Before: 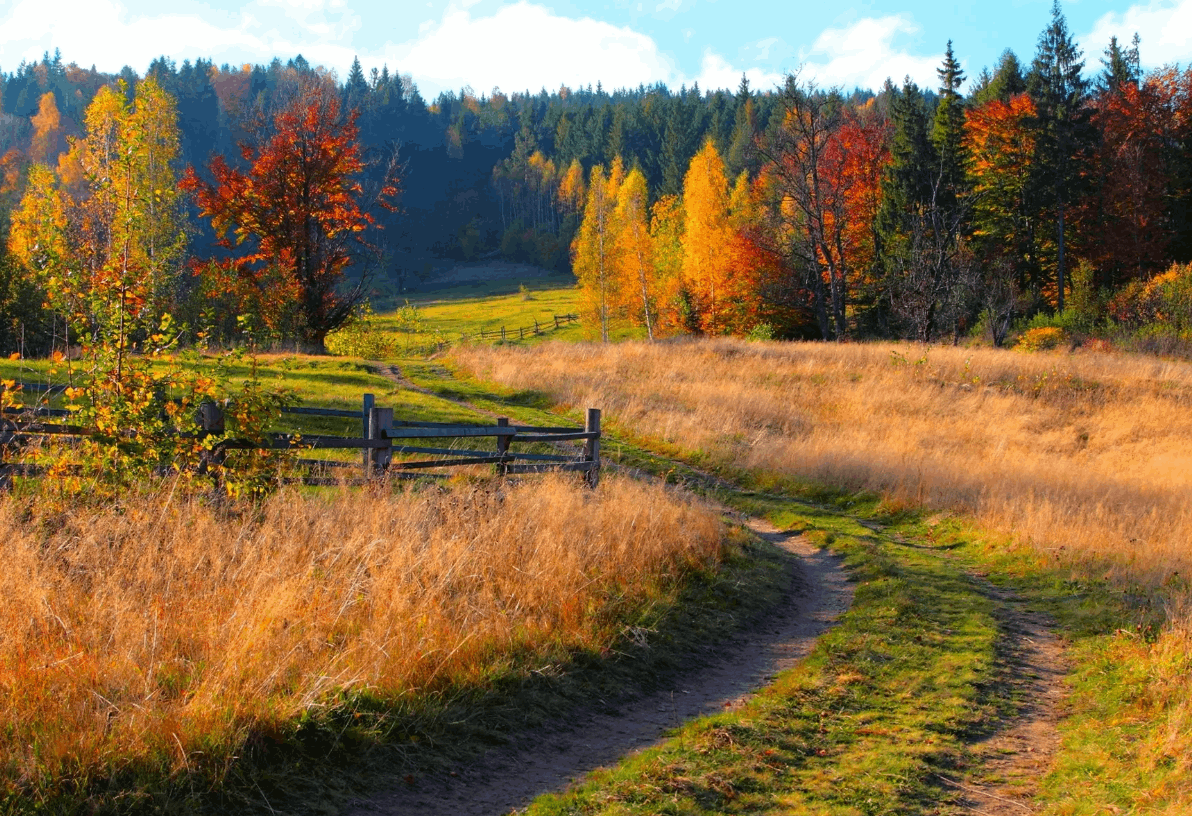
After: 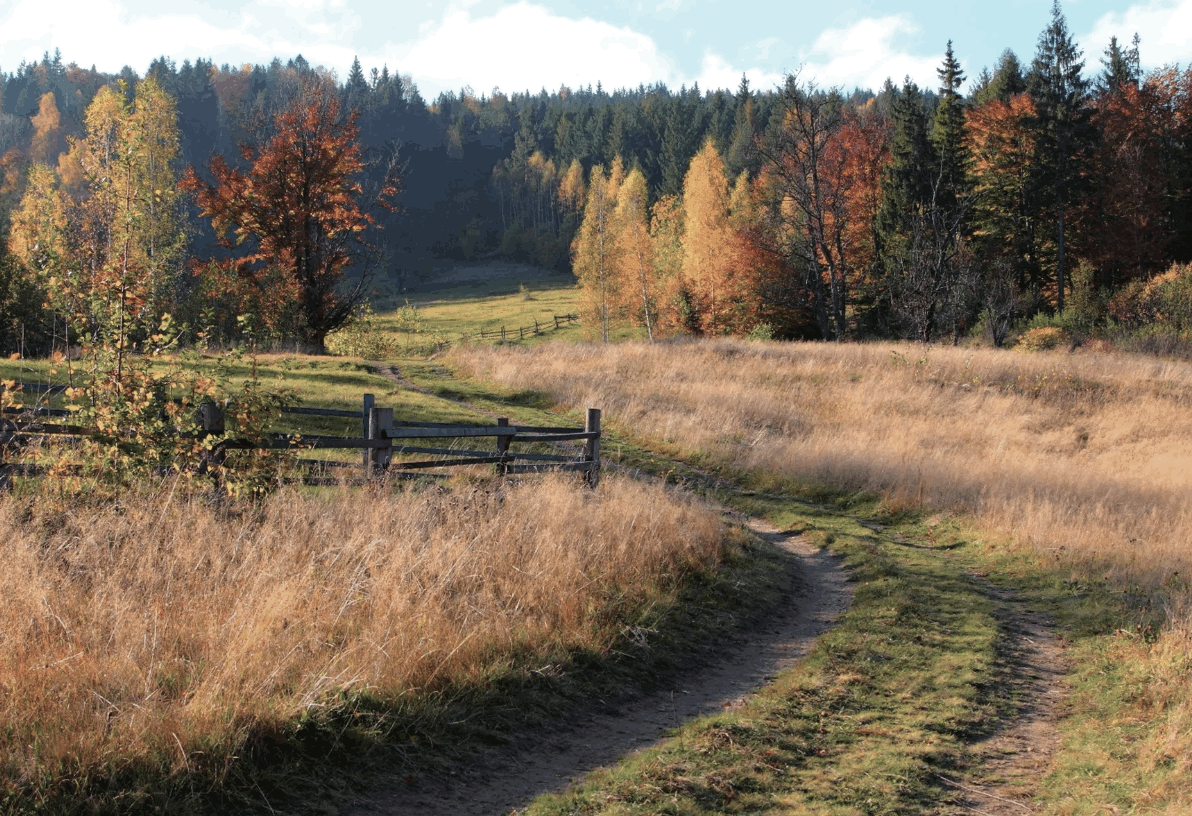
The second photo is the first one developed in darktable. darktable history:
color correction: highlights b* -0.061, saturation 0.503
